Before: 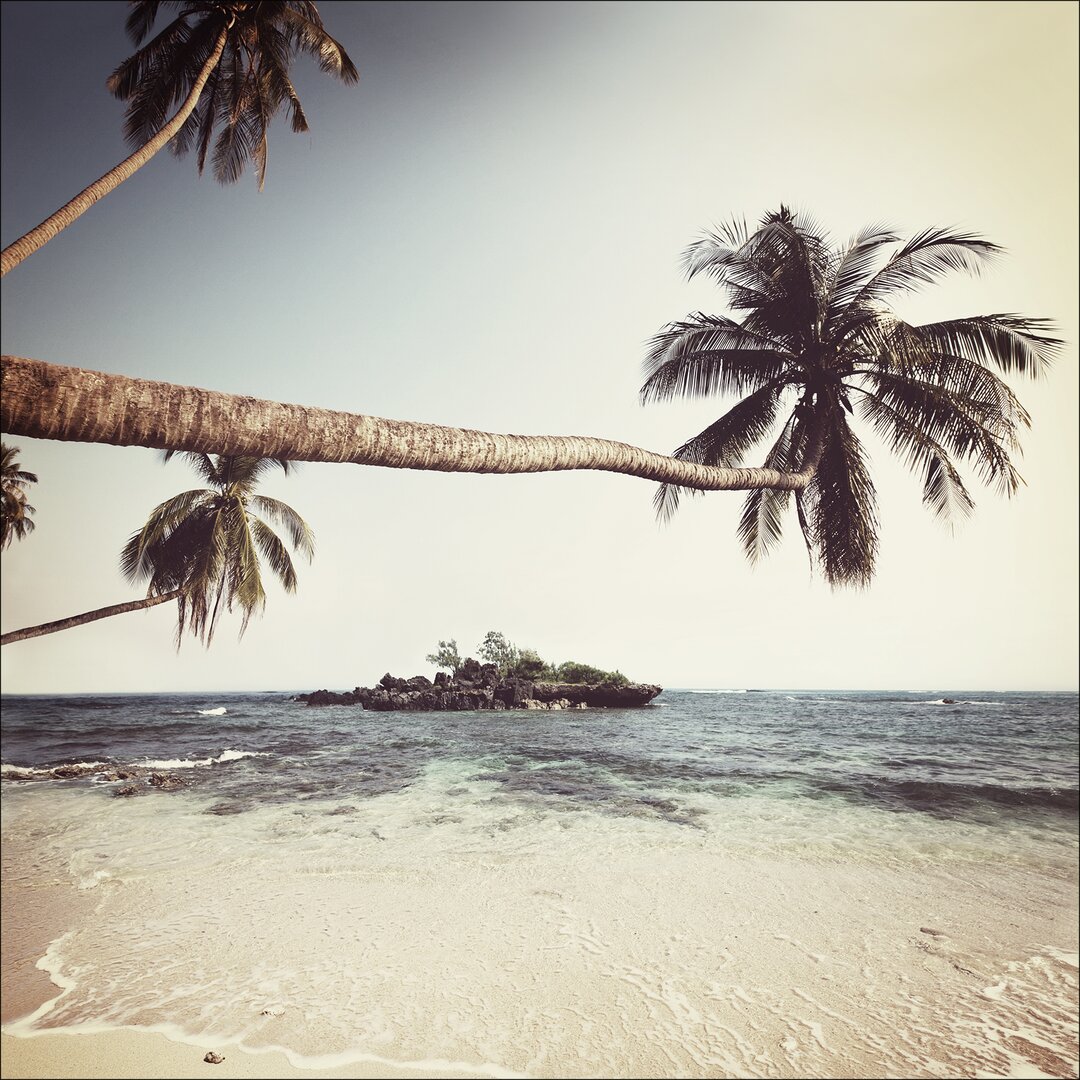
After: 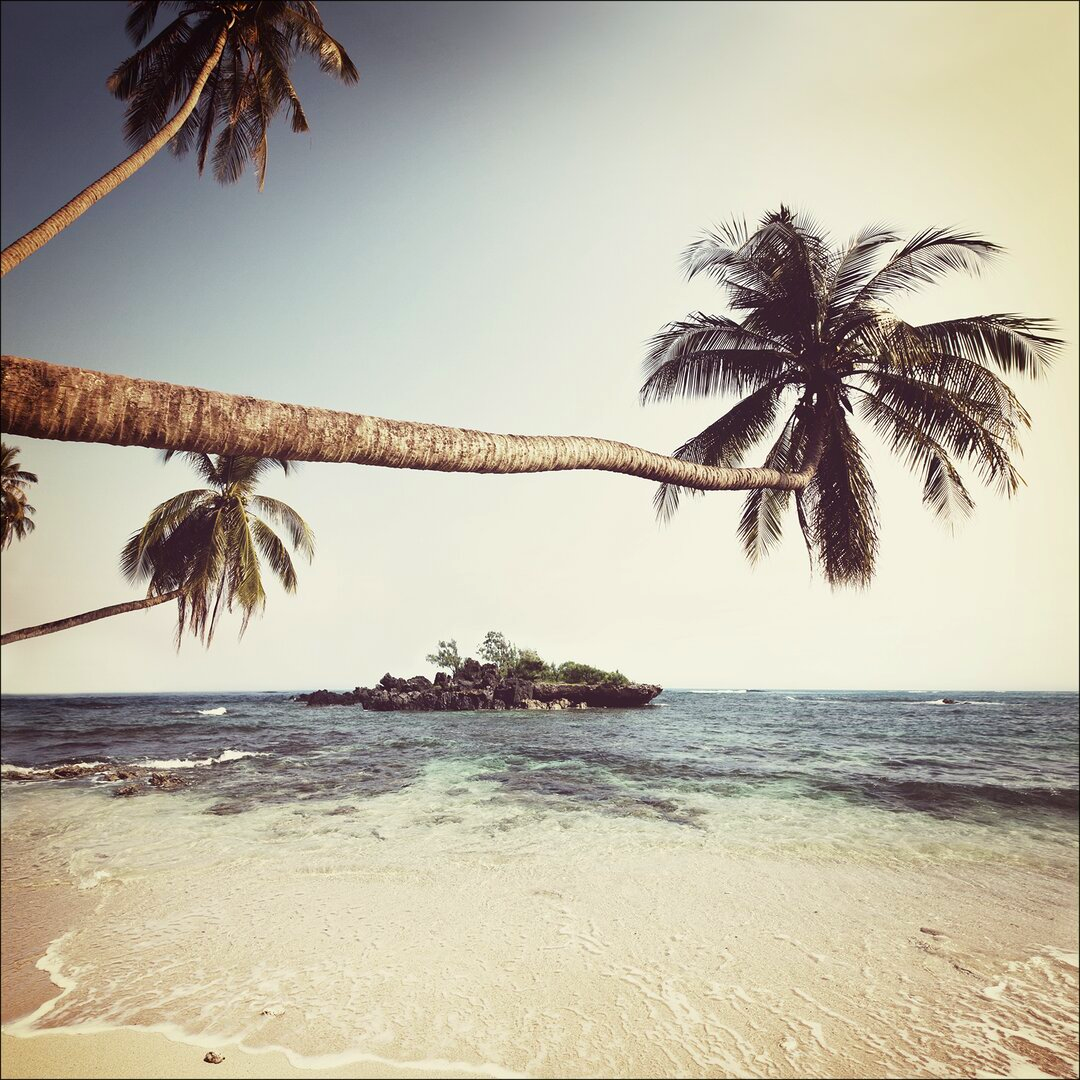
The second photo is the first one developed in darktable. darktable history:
contrast brightness saturation: brightness -0.02, saturation 0.35
